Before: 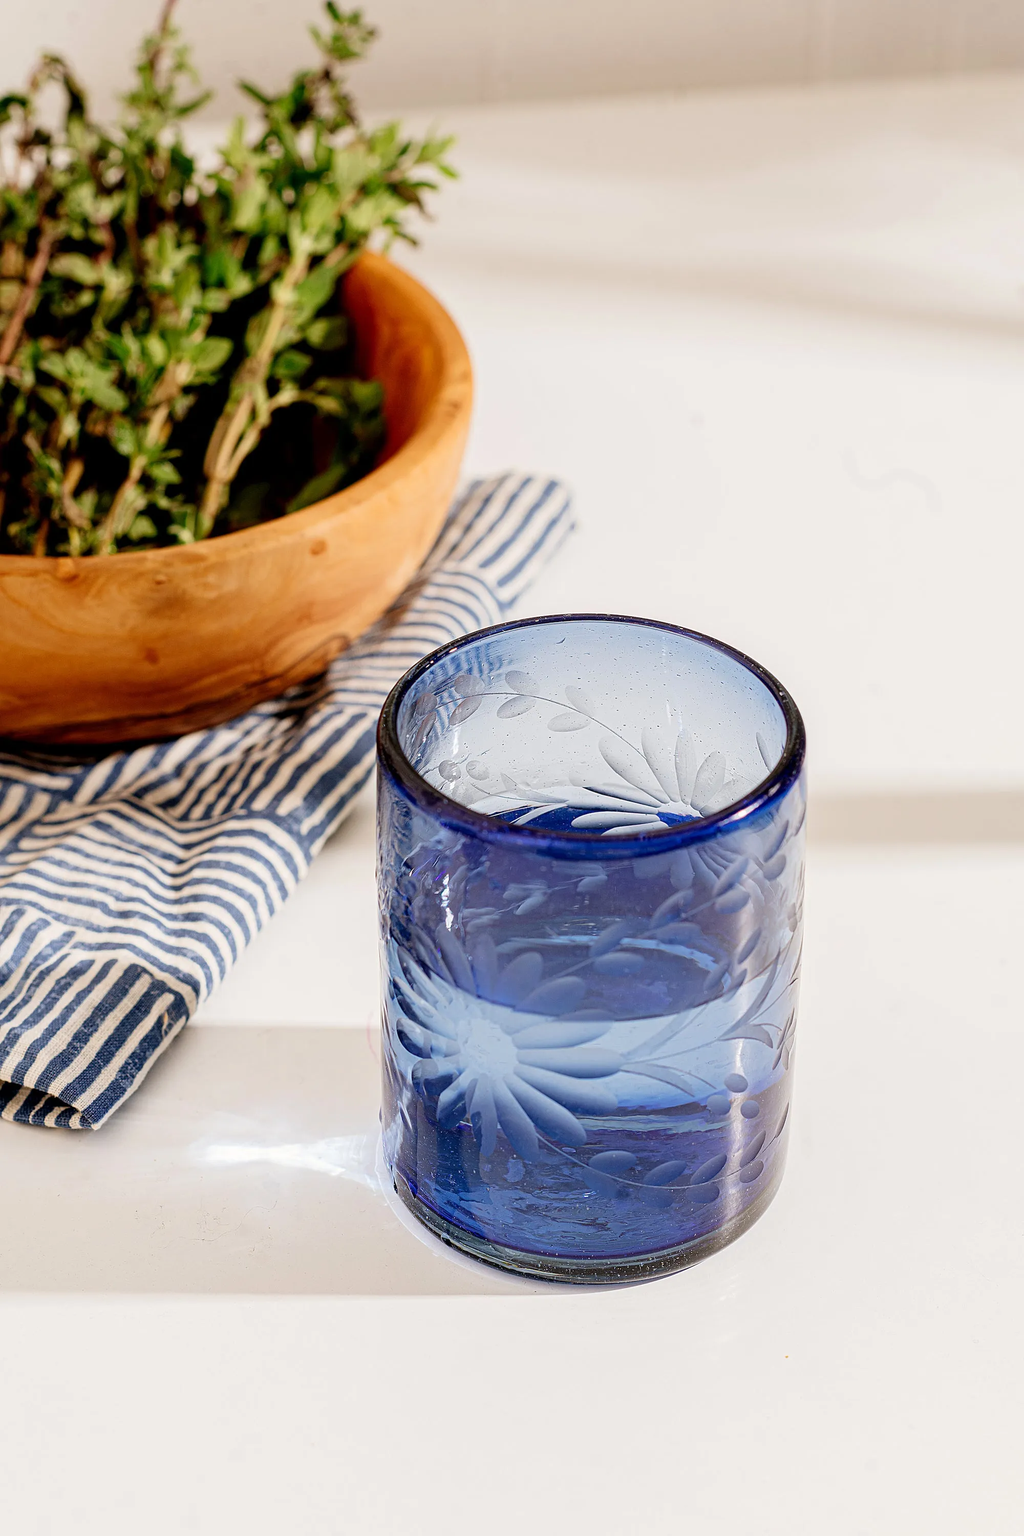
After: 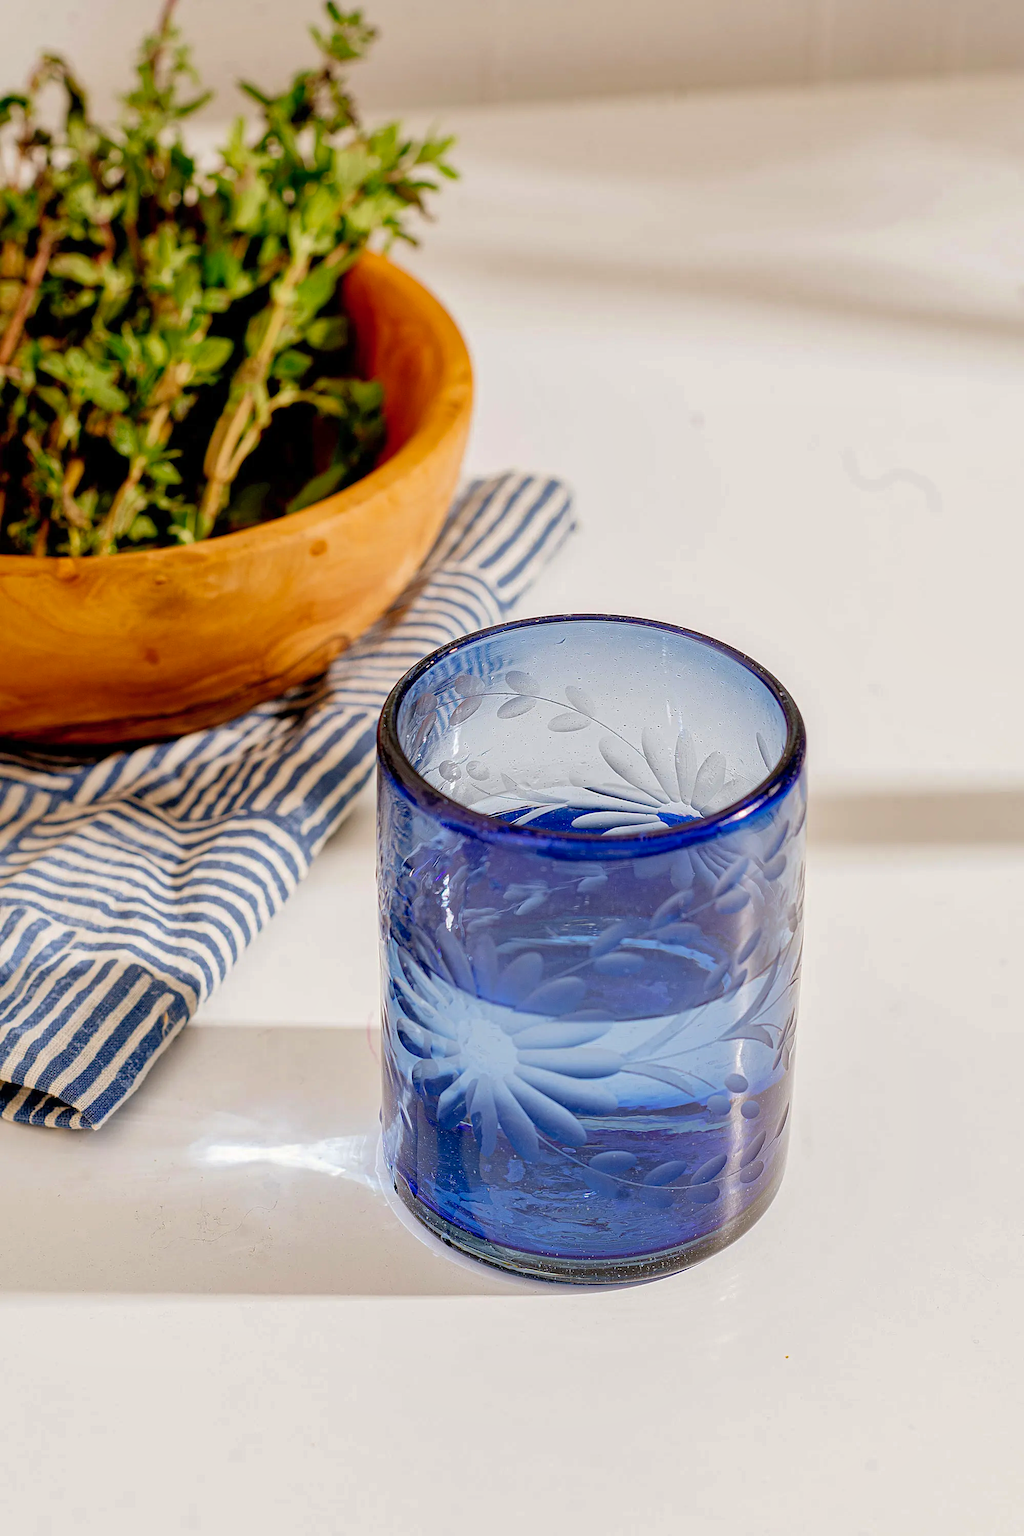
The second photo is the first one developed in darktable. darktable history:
shadows and highlights: on, module defaults
color balance rgb: shadows lift › hue 84.68°, perceptual saturation grading › global saturation 19.908%, global vibrance 4.872%
